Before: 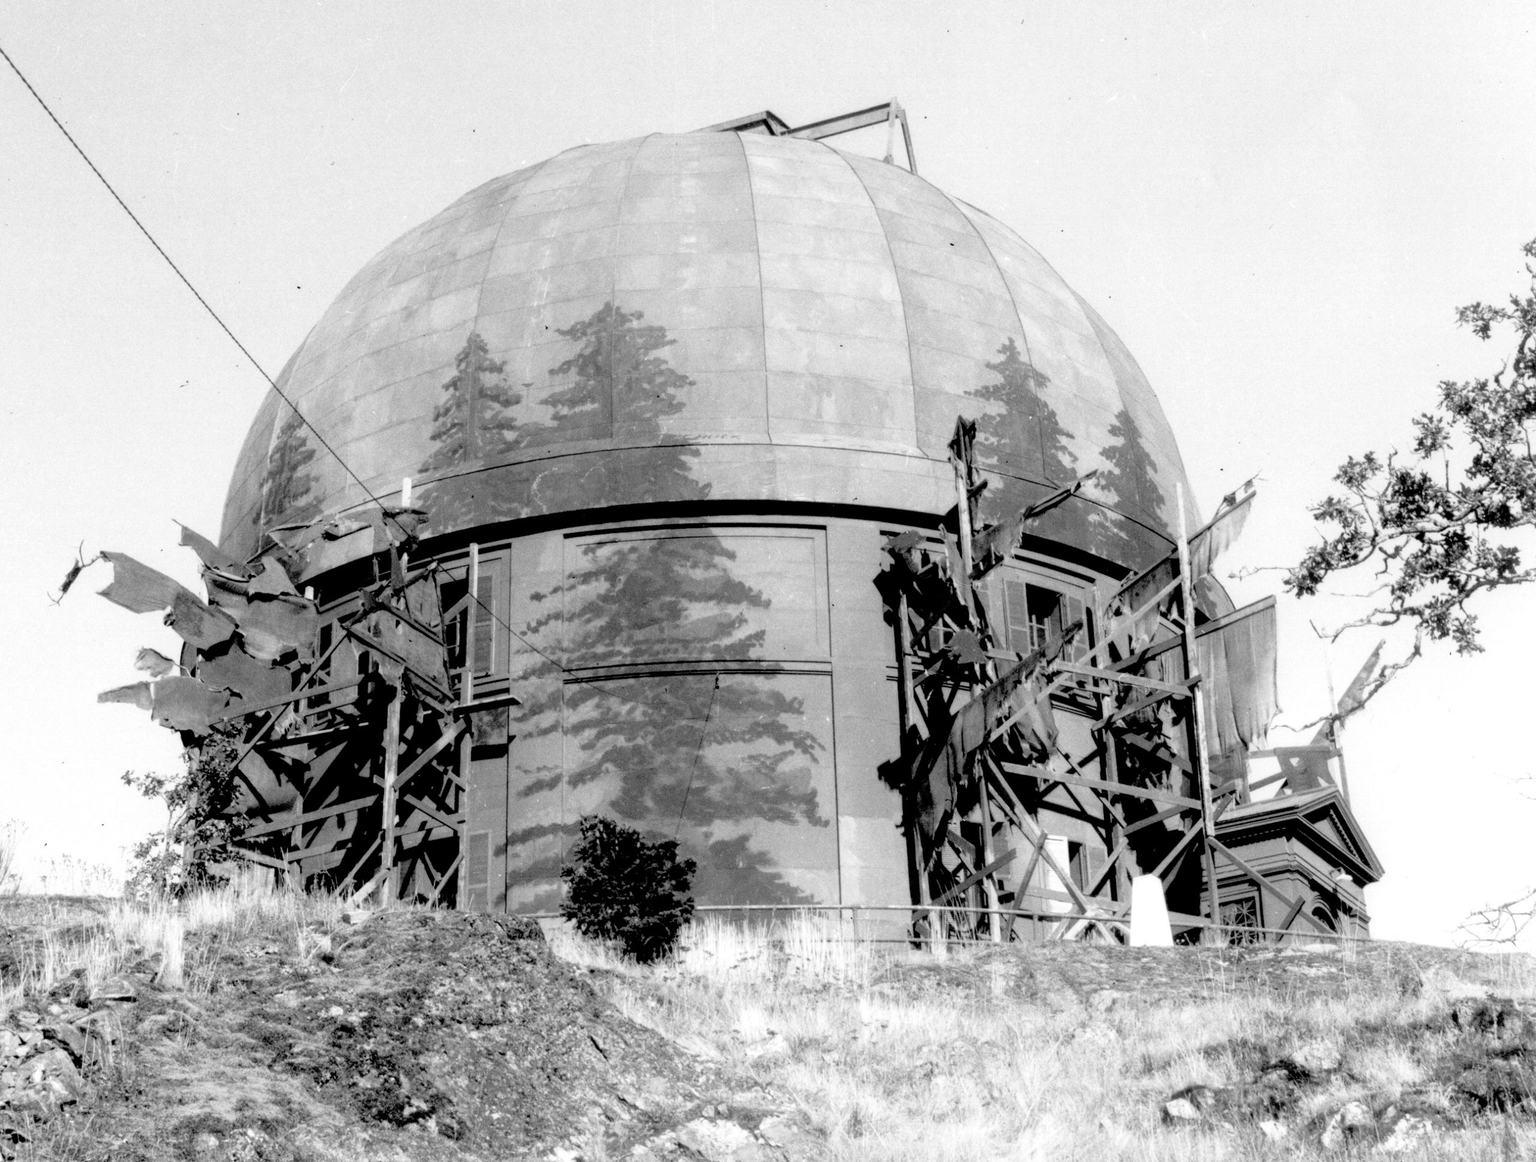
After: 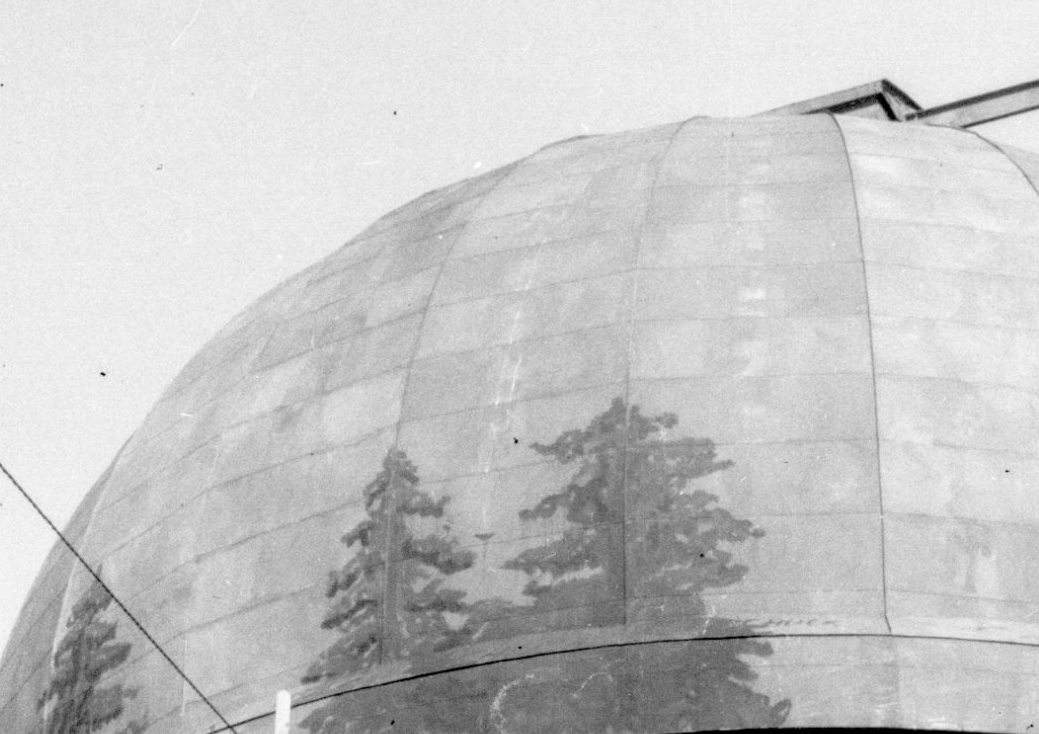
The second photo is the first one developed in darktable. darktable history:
crop: left 15.452%, top 5.459%, right 43.956%, bottom 56.62%
white balance: emerald 1
